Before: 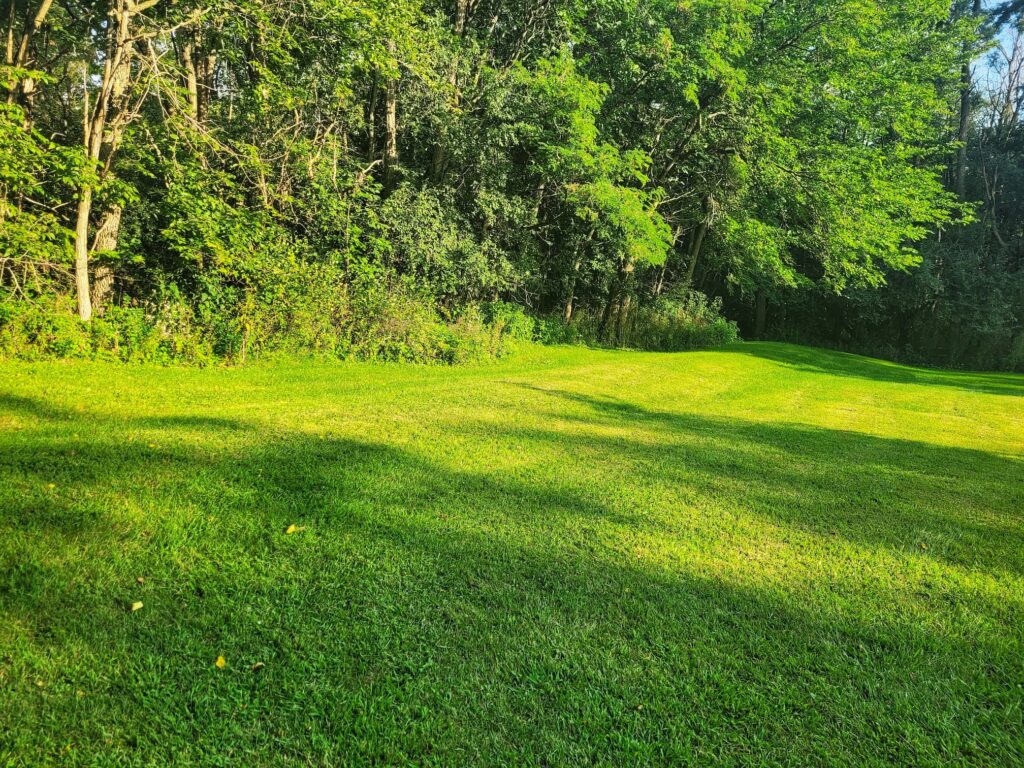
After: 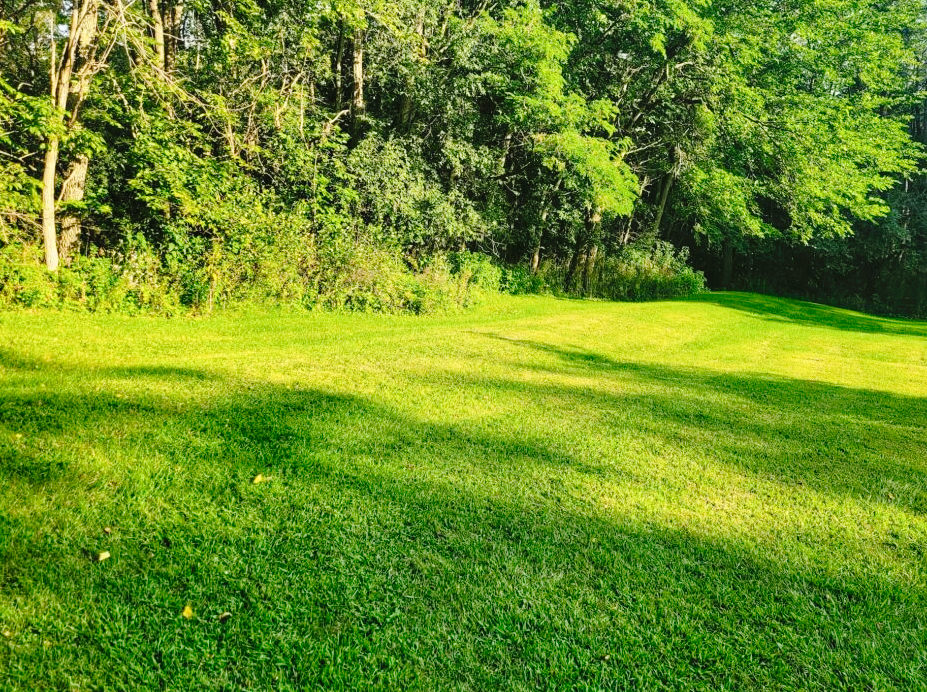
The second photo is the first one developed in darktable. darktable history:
tone curve: curves: ch0 [(0, 0) (0.003, 0.015) (0.011, 0.019) (0.025, 0.027) (0.044, 0.041) (0.069, 0.055) (0.1, 0.079) (0.136, 0.099) (0.177, 0.149) (0.224, 0.216) (0.277, 0.292) (0.335, 0.383) (0.399, 0.474) (0.468, 0.556) (0.543, 0.632) (0.623, 0.711) (0.709, 0.789) (0.801, 0.871) (0.898, 0.944) (1, 1)], preserve colors none
crop: left 3.245%, top 6.512%, right 6.177%, bottom 3.256%
